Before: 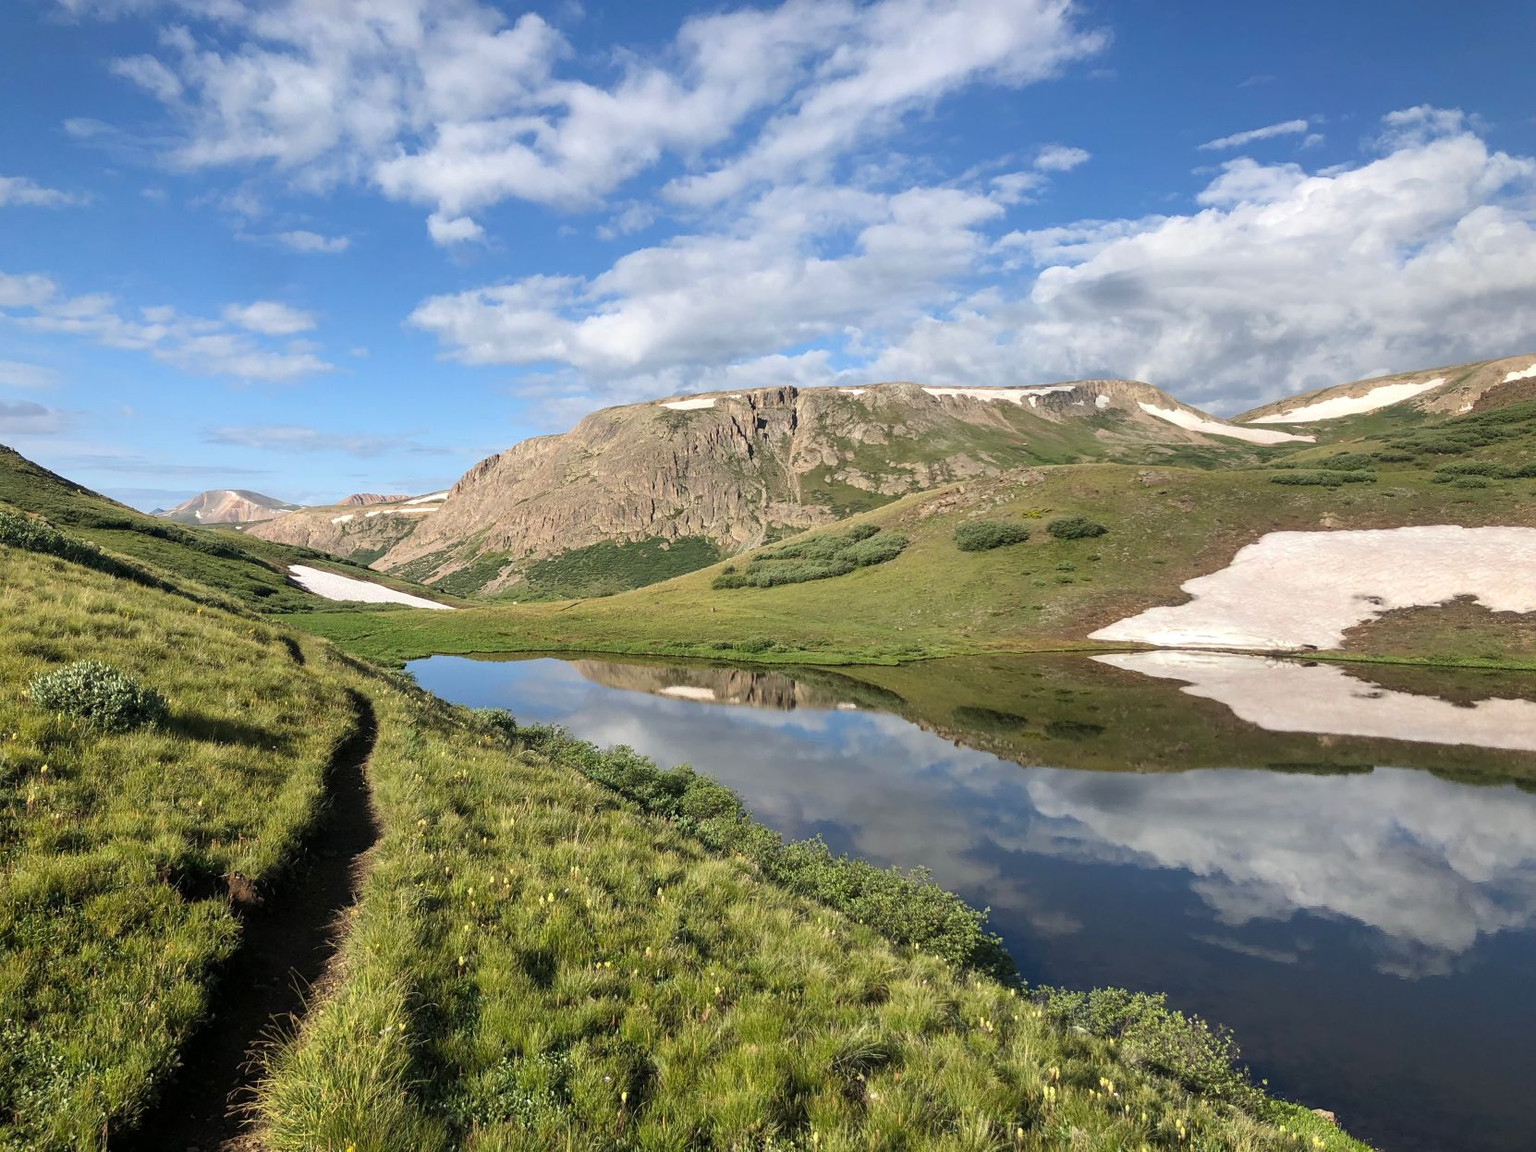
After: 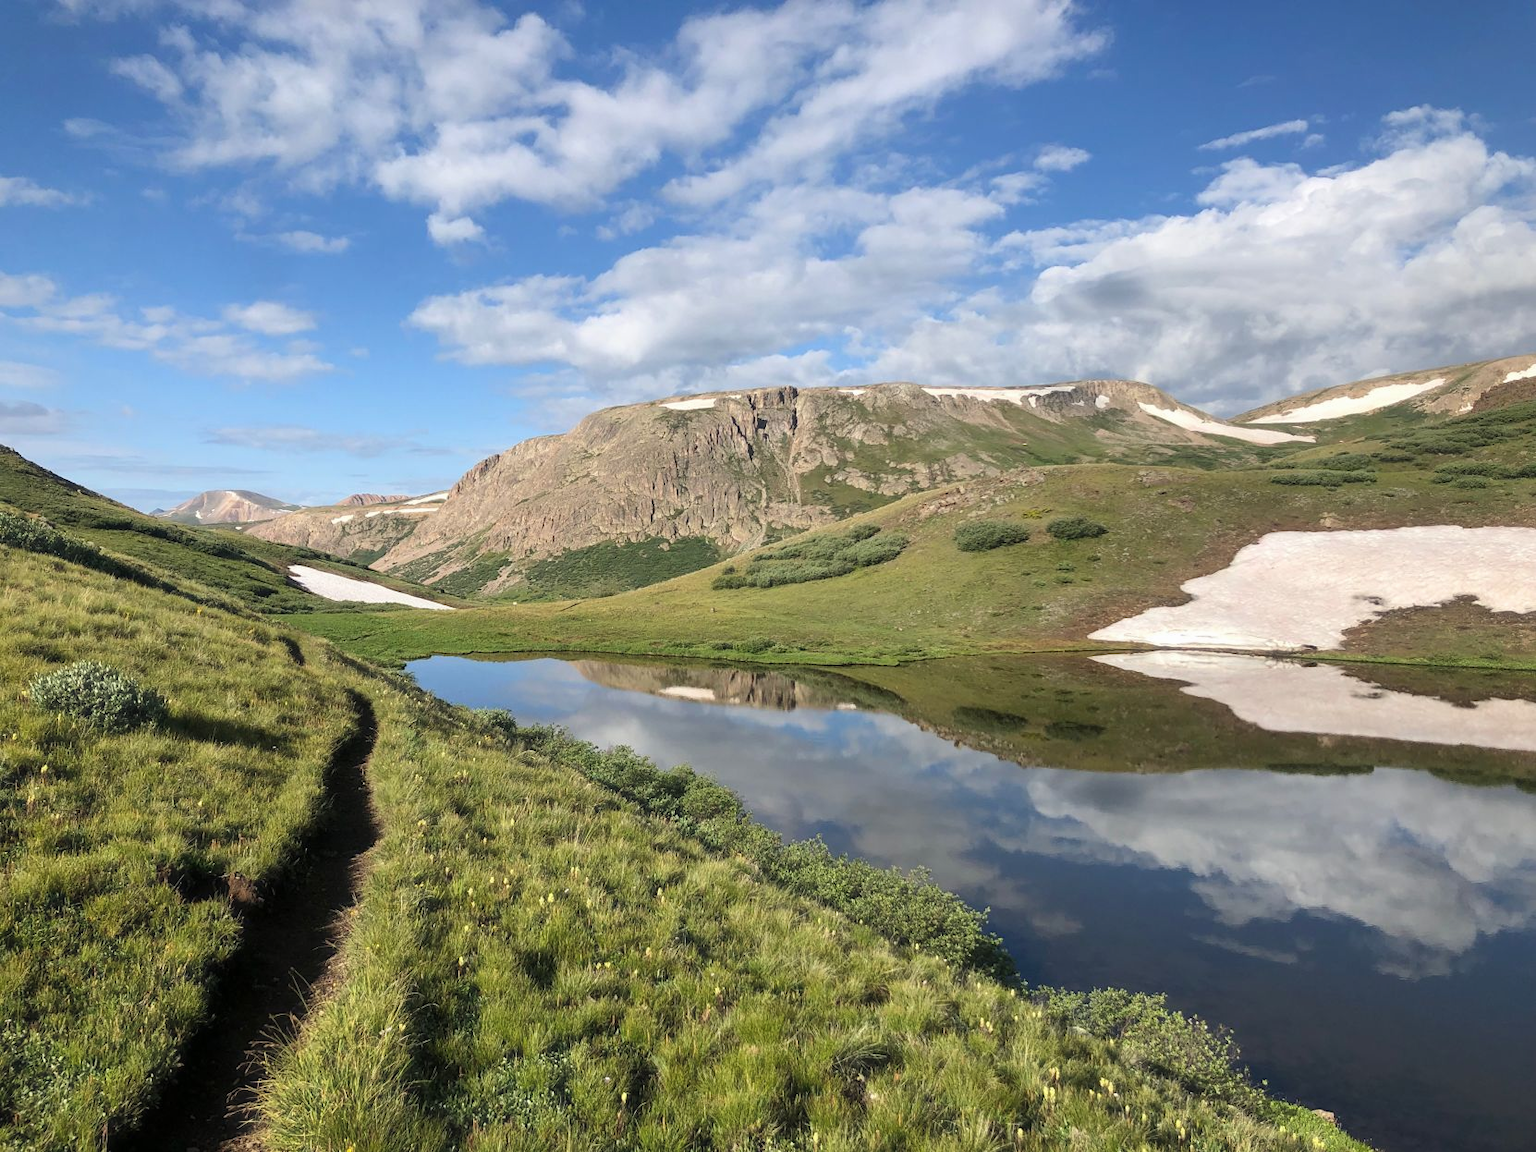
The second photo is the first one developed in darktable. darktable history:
haze removal: strength -0.044, compatibility mode true, adaptive false
